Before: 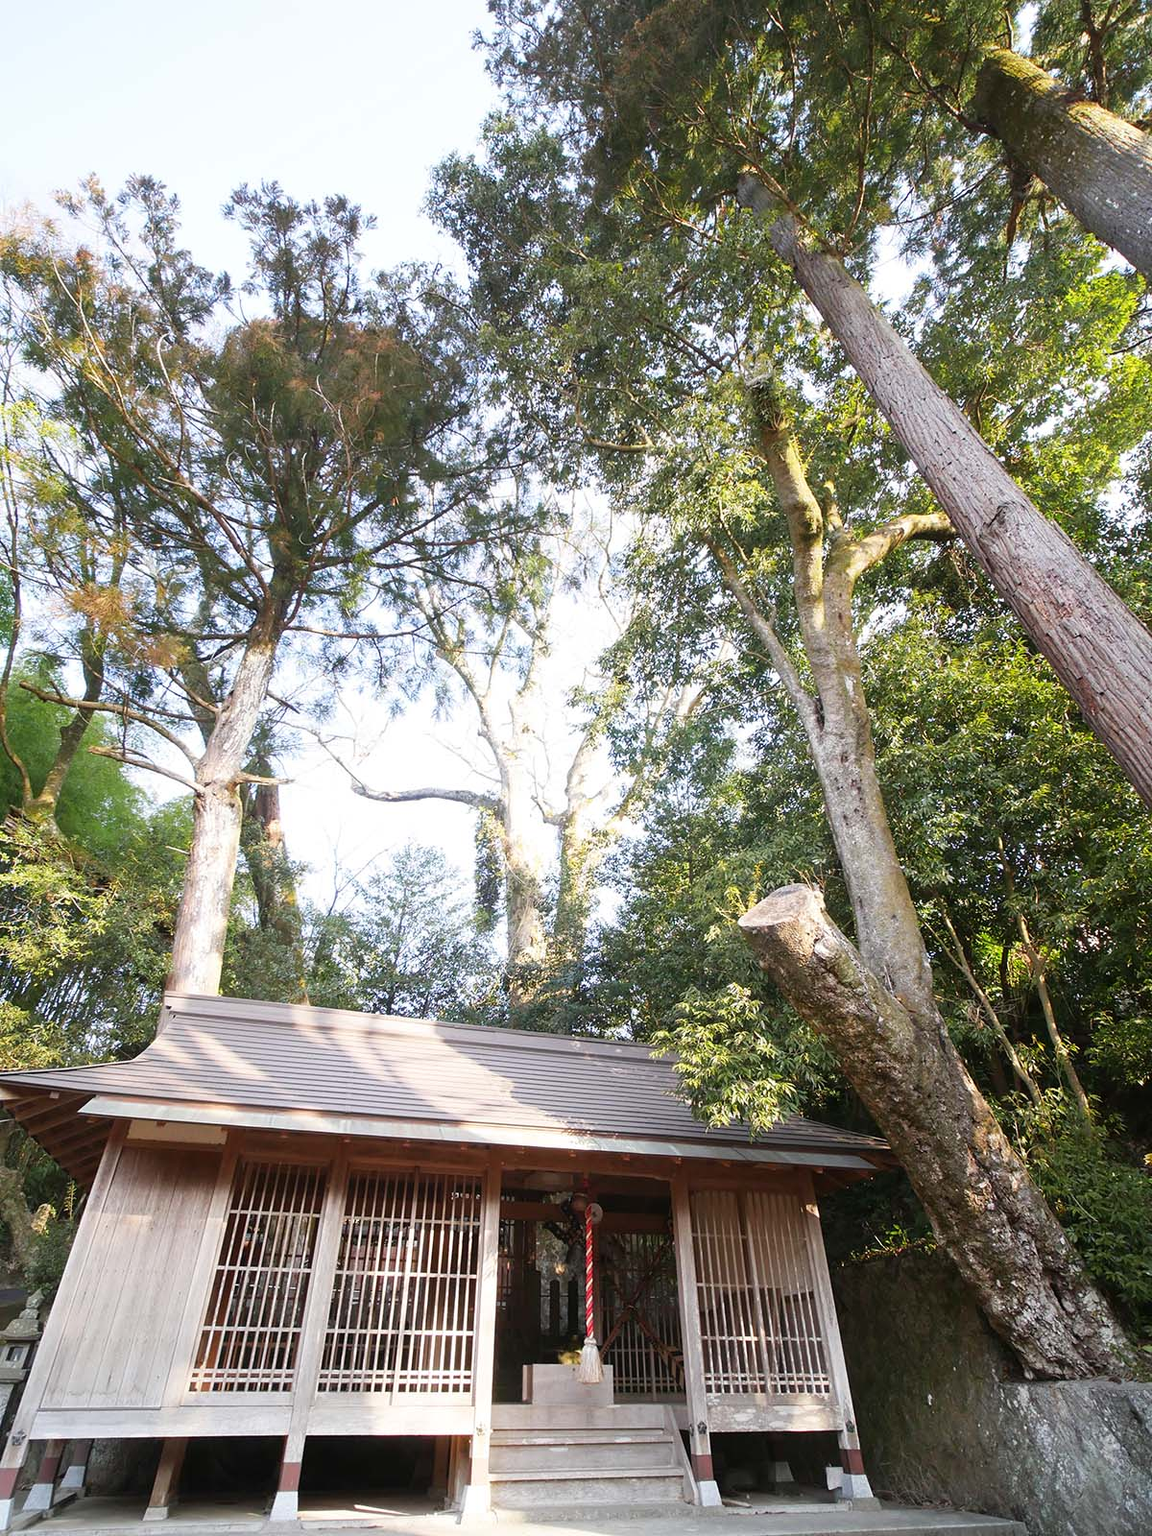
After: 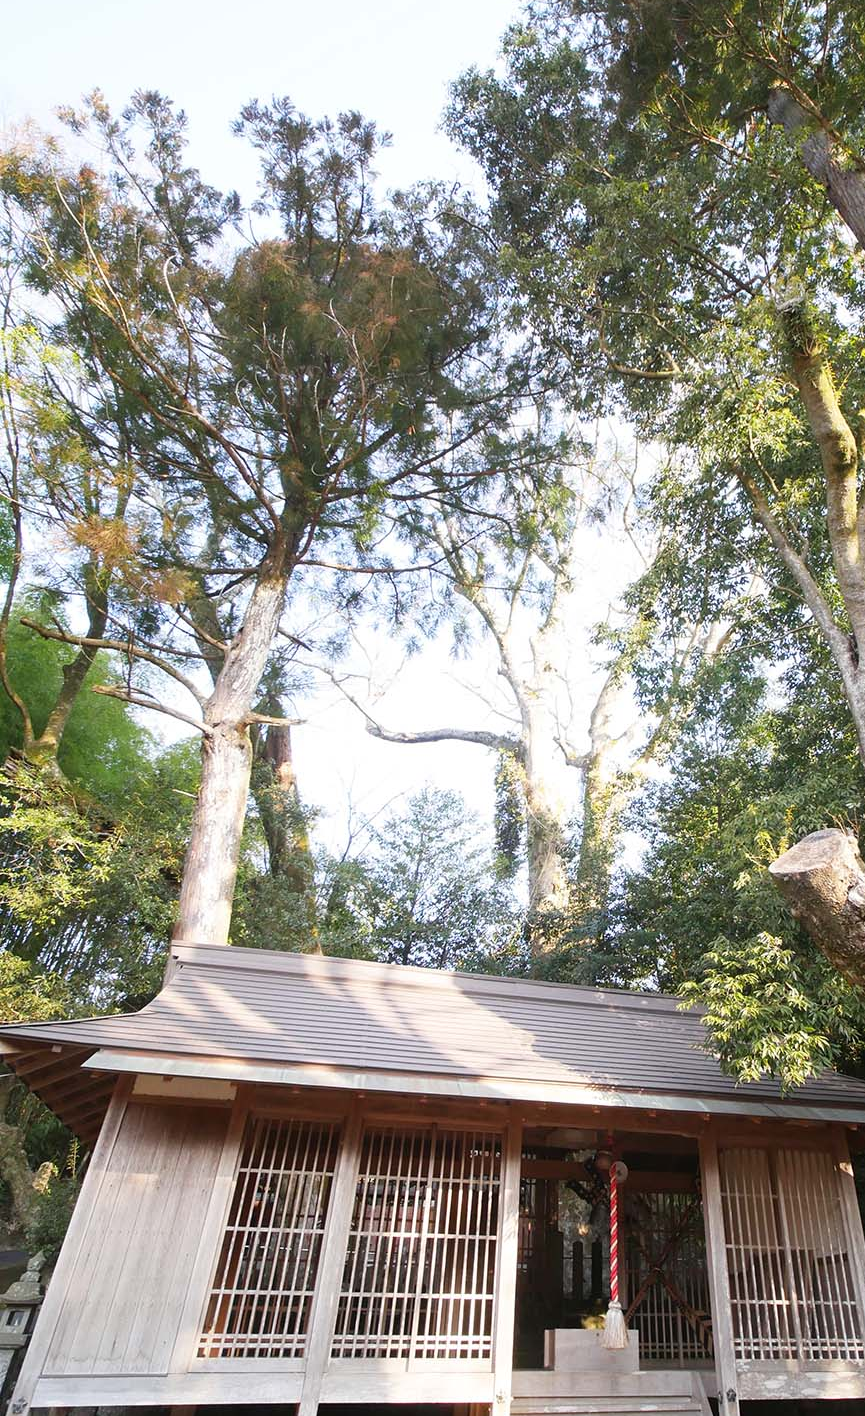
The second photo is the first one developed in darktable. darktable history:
crop: top 5.768%, right 27.841%, bottom 5.703%
